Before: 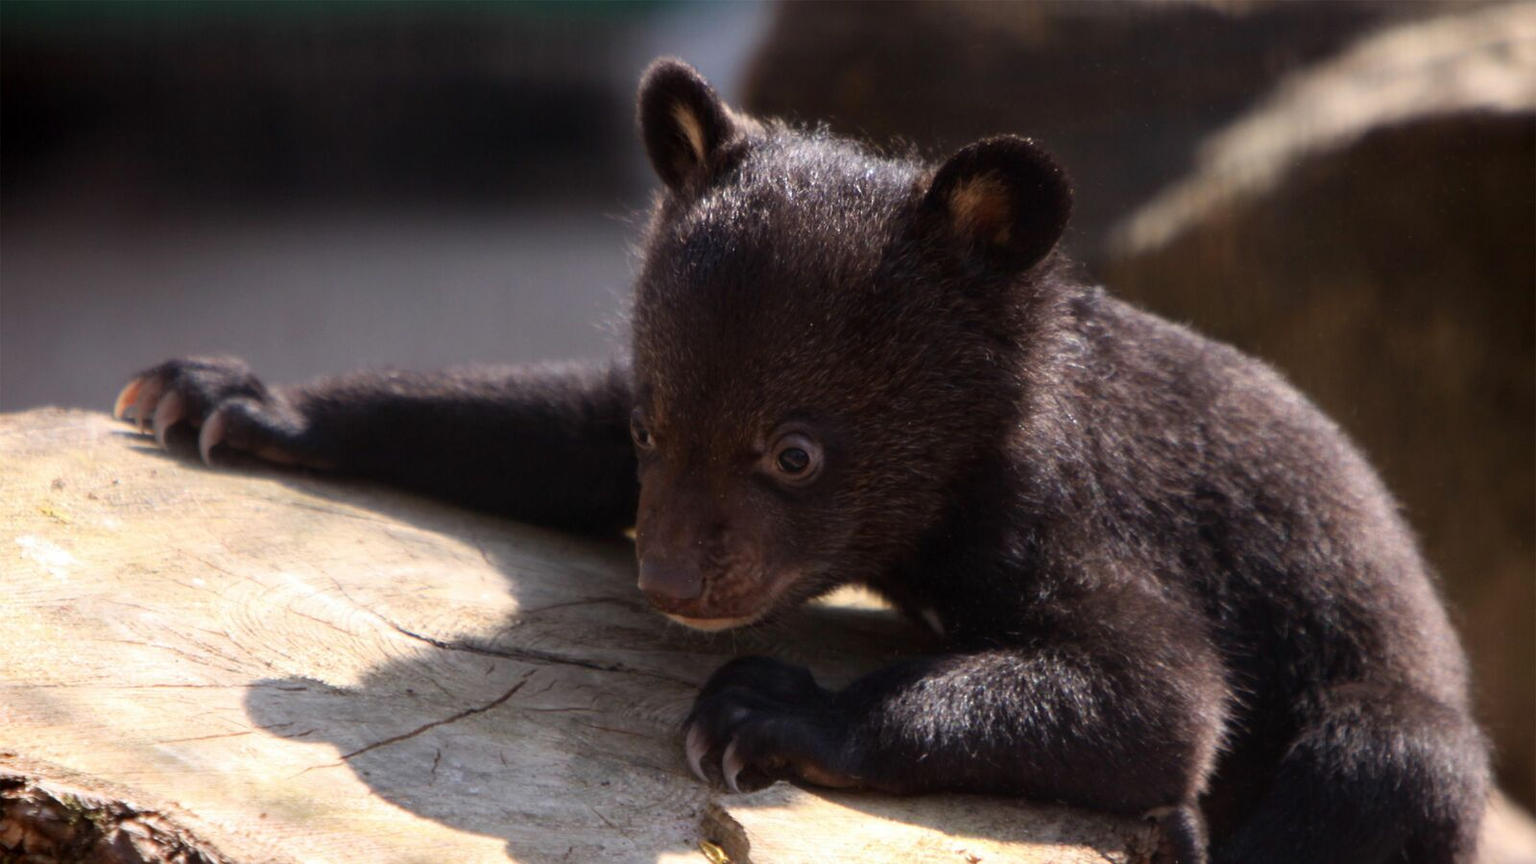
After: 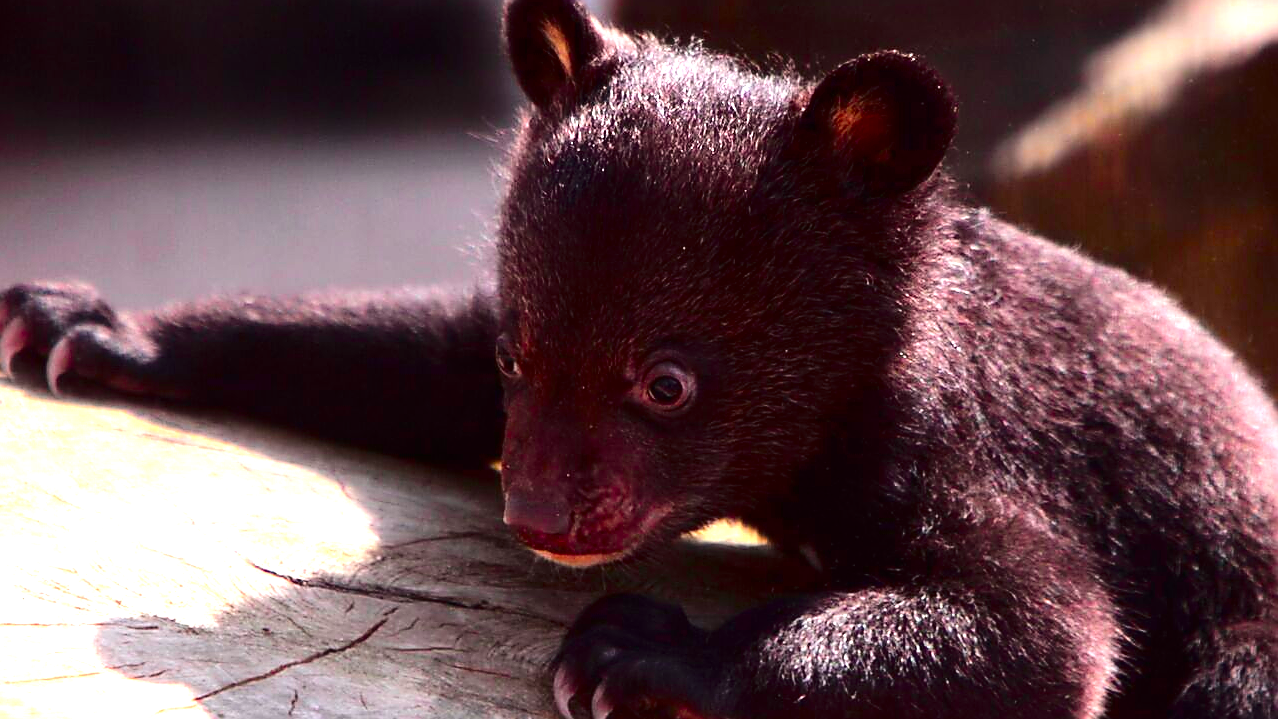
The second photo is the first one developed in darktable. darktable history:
exposure: black level correction 0, exposure 1.1 EV, compensate highlight preservation false
sharpen: radius 1.4, amount 1.25, threshold 0.7
tone curve: curves: ch0 [(0, 0) (0.106, 0.026) (0.275, 0.155) (0.392, 0.314) (0.513, 0.481) (0.657, 0.667) (1, 1)]; ch1 [(0, 0) (0.5, 0.511) (0.536, 0.579) (0.587, 0.69) (1, 1)]; ch2 [(0, 0) (0.5, 0.5) (0.55, 0.552) (0.625, 0.699) (1, 1)], color space Lab, independent channels, preserve colors none
white balance: emerald 1
crop and rotate: left 10.071%, top 10.071%, right 10.02%, bottom 10.02%
